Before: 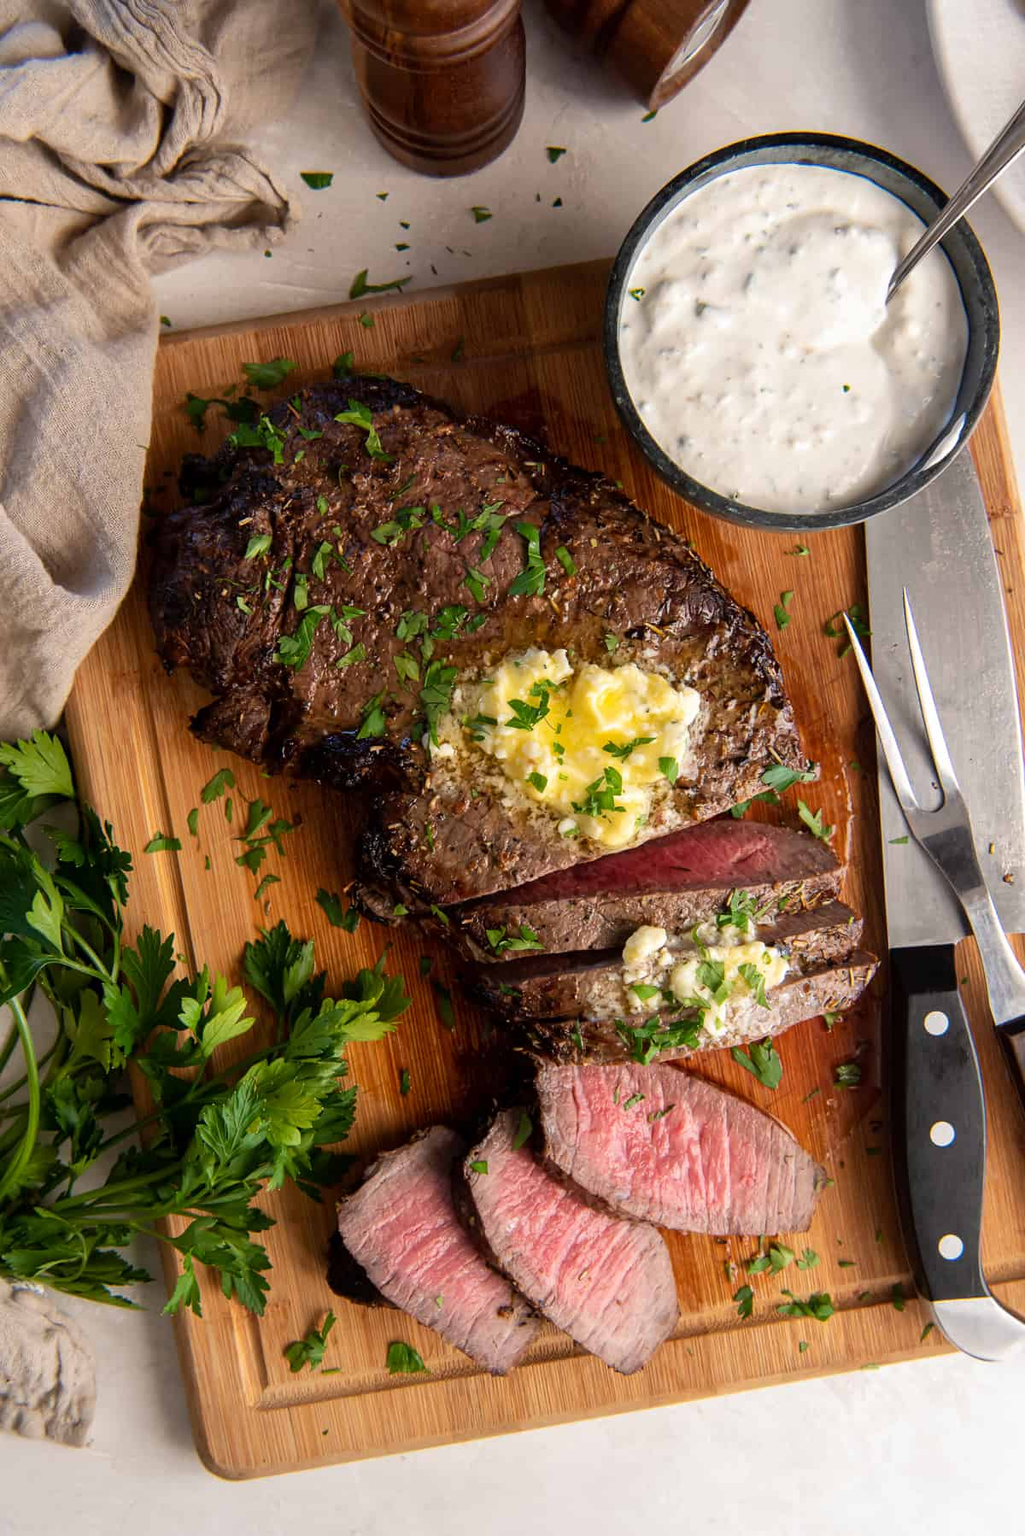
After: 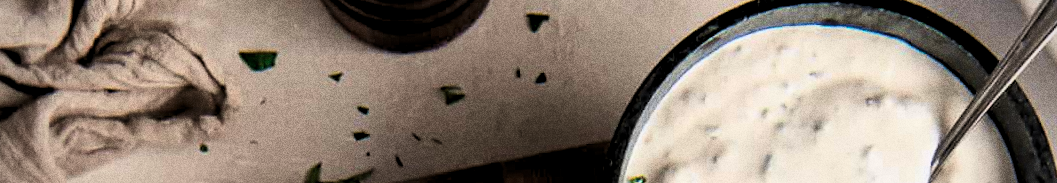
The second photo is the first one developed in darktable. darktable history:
rotate and perspective: rotation -1.77°, lens shift (horizontal) 0.004, automatic cropping off
haze removal: compatibility mode true, adaptive false
grain: coarseness 0.09 ISO, strength 40%
crop and rotate: left 9.644%, top 9.491%, right 6.021%, bottom 80.509%
vignetting: fall-off radius 60.92%
tone curve: curves: ch0 [(0, 0.039) (0.104, 0.094) (0.285, 0.301) (0.689, 0.764) (0.89, 0.926) (0.994, 0.971)]; ch1 [(0, 0) (0.337, 0.249) (0.437, 0.411) (0.485, 0.487) (0.515, 0.514) (0.566, 0.563) (0.641, 0.655) (1, 1)]; ch2 [(0, 0) (0.314, 0.301) (0.421, 0.411) (0.502, 0.505) (0.528, 0.54) (0.557, 0.555) (0.612, 0.583) (0.722, 0.67) (1, 1)], color space Lab, independent channels, preserve colors none
levels: levels [0.116, 0.574, 1]
